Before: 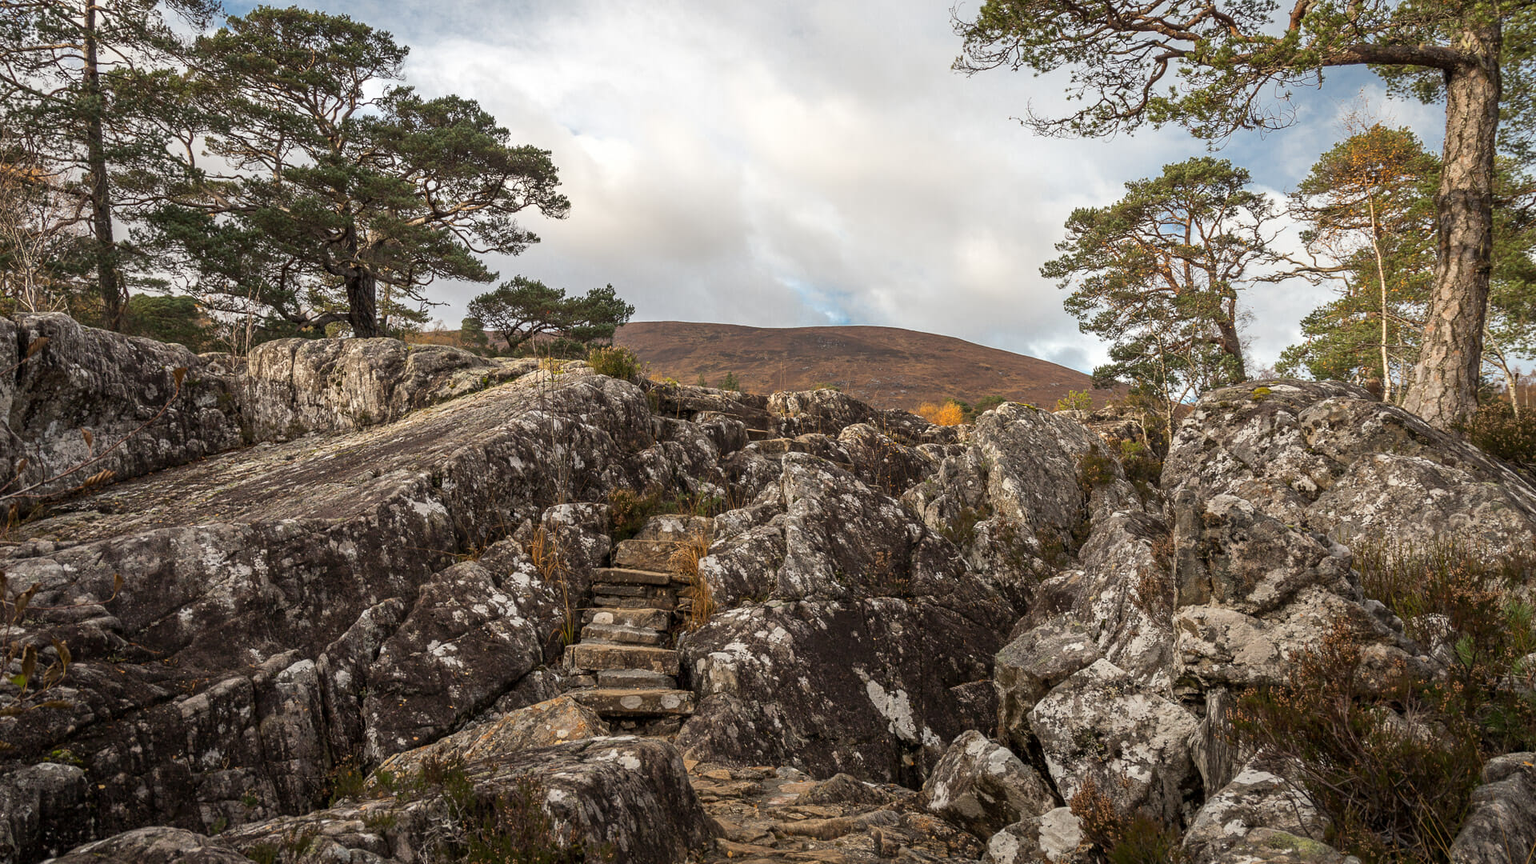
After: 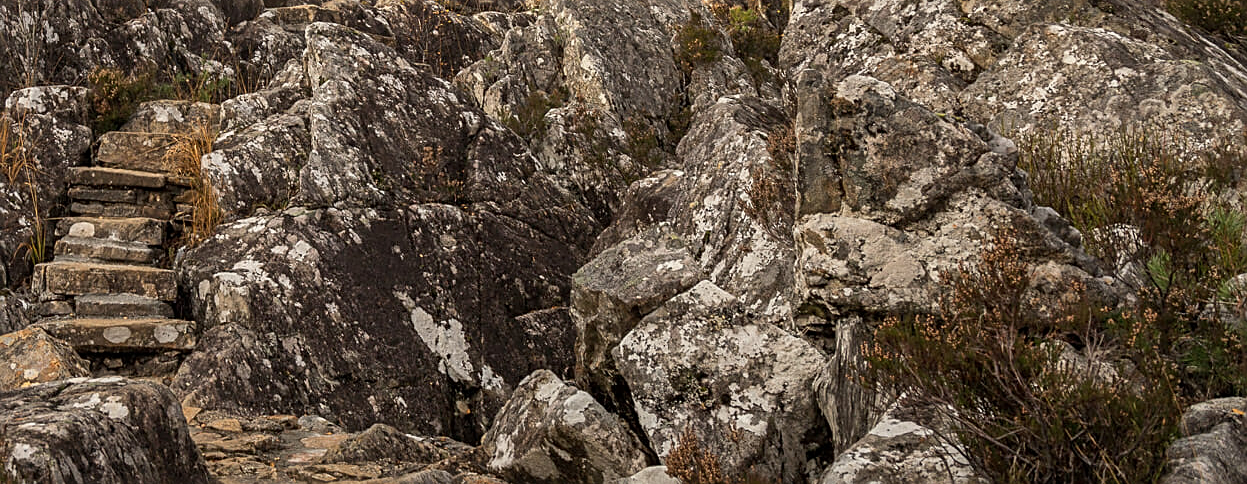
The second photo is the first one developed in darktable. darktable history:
crop and rotate: left 35.051%, top 50.289%, bottom 4.826%
sharpen: on, module defaults
shadows and highlights: shadows 37.85, highlights -28.19, soften with gaussian
